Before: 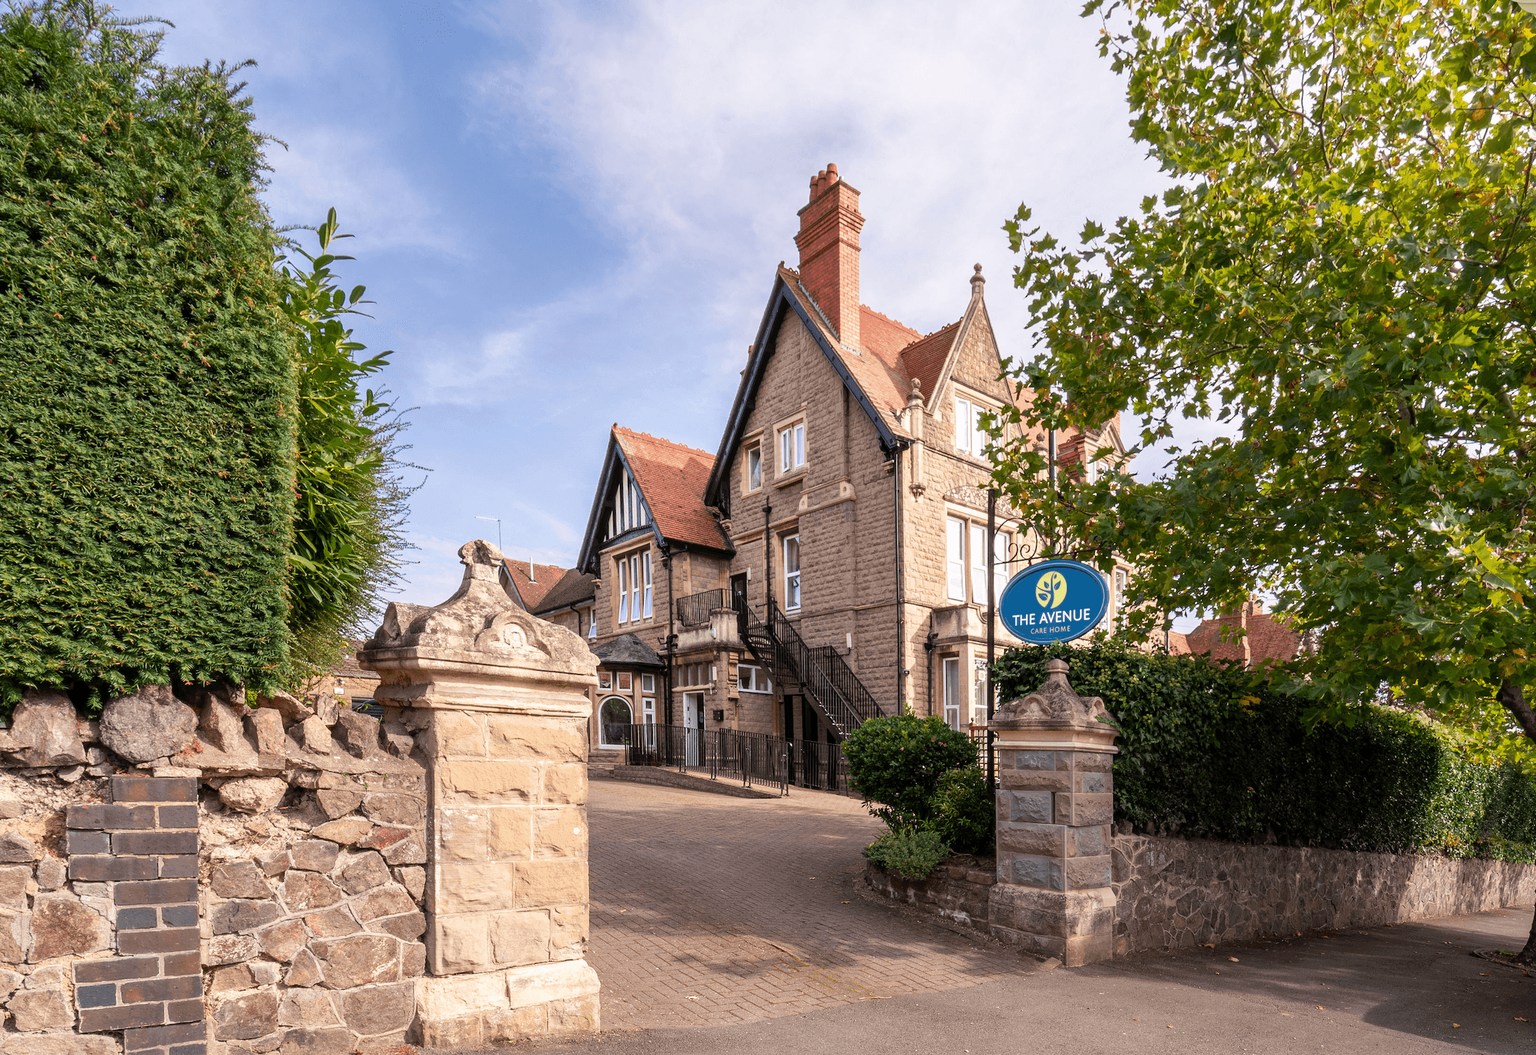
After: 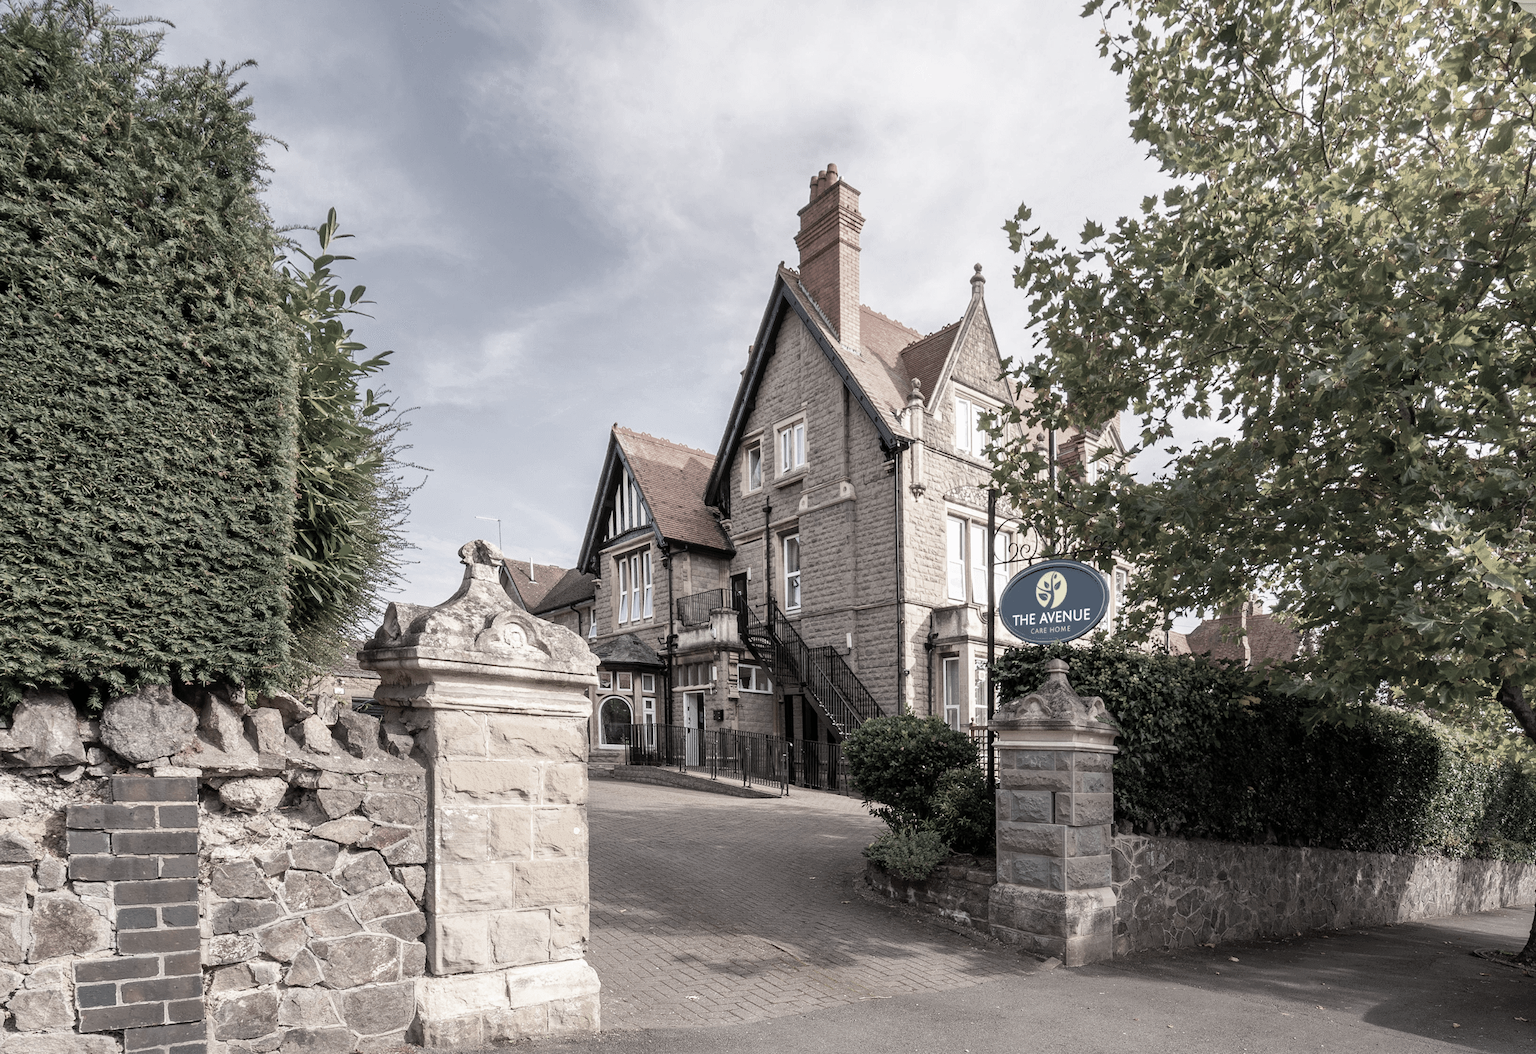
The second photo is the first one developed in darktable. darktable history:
color correction: highlights b* -0.031, saturation 0.284
